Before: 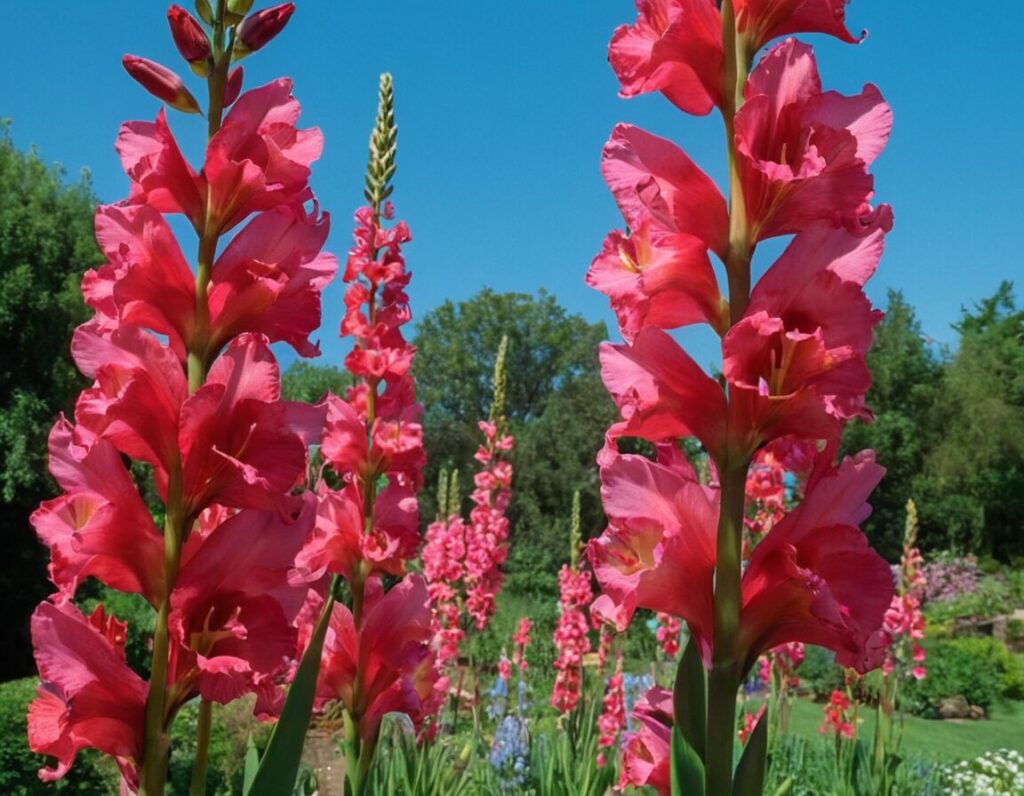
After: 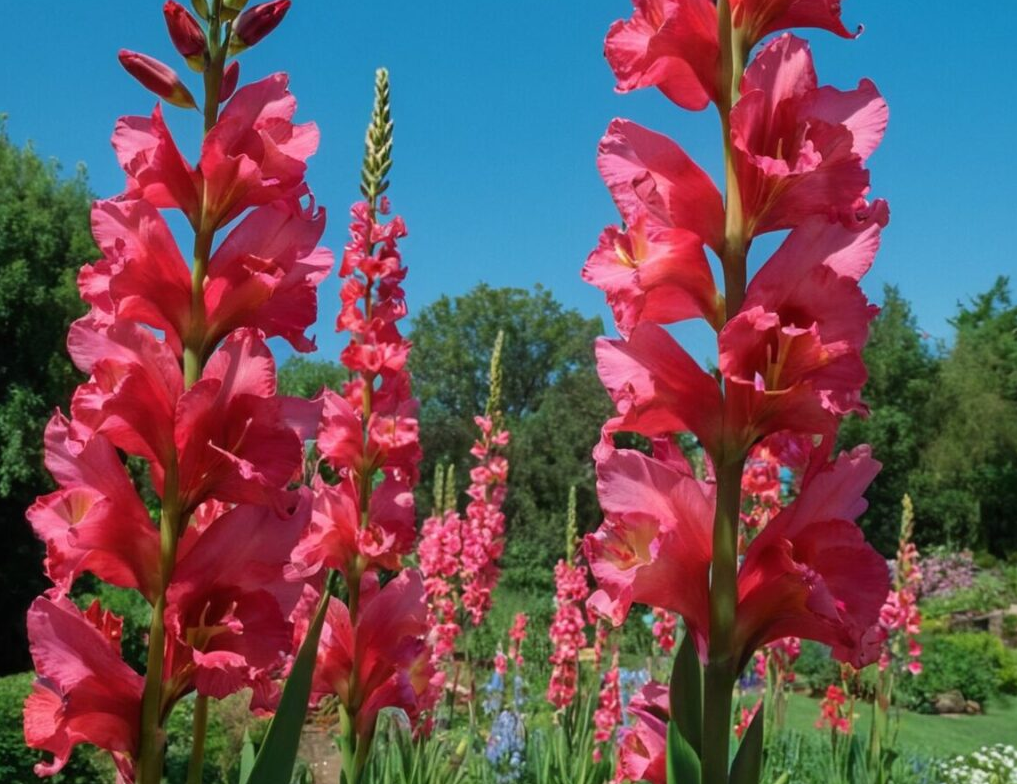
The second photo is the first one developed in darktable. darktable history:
crop: left 0.453%, top 0.653%, right 0.174%, bottom 0.742%
